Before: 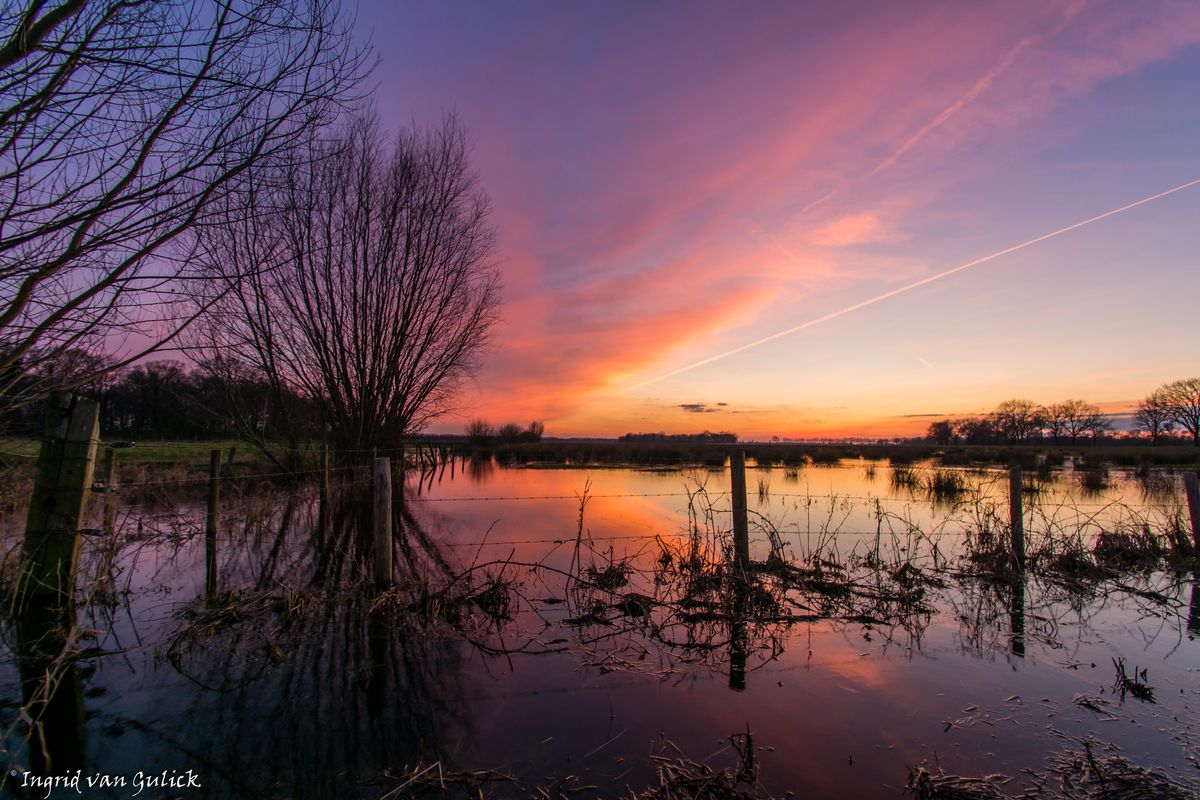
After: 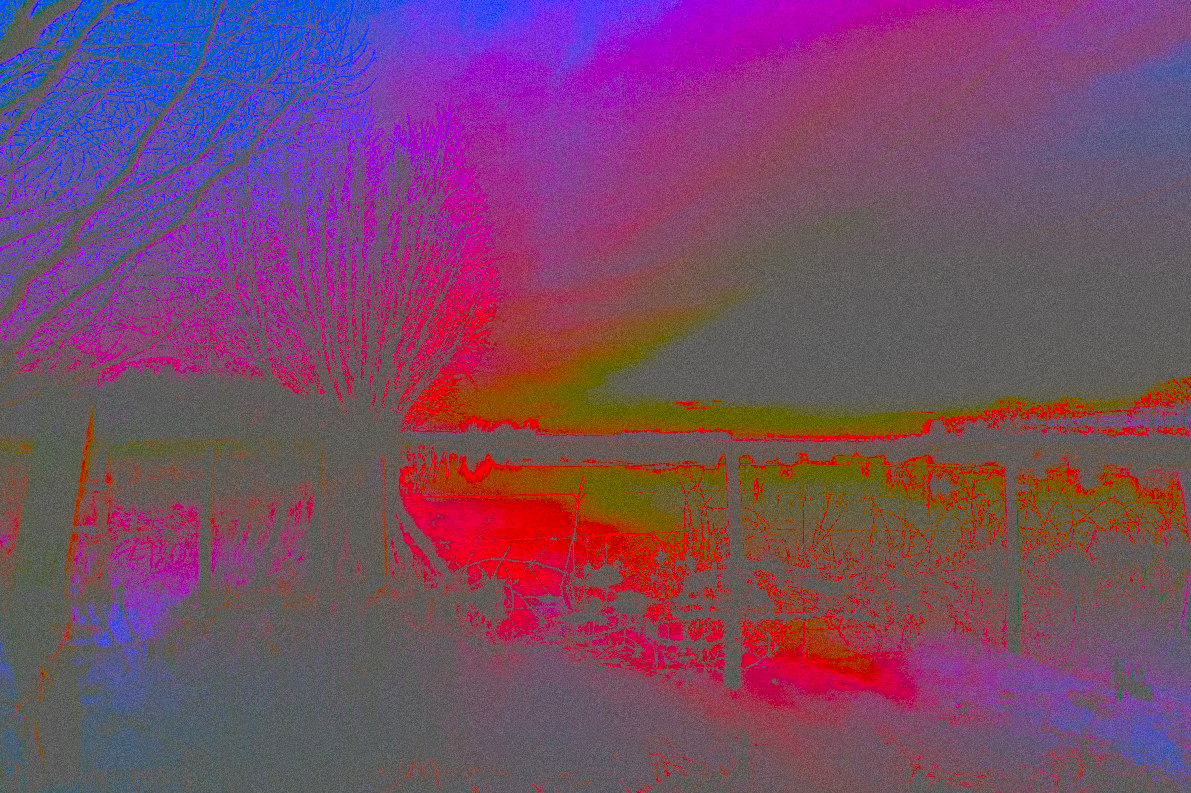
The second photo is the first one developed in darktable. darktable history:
rotate and perspective: crop left 0, crop top 0
exposure: black level correction 0, exposure 0.5 EV, compensate exposure bias true, compensate highlight preservation false
base curve: curves: ch0 [(0, 0.015) (0.085, 0.116) (0.134, 0.298) (0.19, 0.545) (0.296, 0.764) (0.599, 0.982) (1, 1)], preserve colors none
contrast brightness saturation: contrast -0.99, brightness -0.17, saturation 0.75
grain: coarseness 9.61 ISO, strength 35.62%
crop: left 0.434%, top 0.485%, right 0.244%, bottom 0.386%
local contrast: detail 115%
sharpen: amount 0.2
